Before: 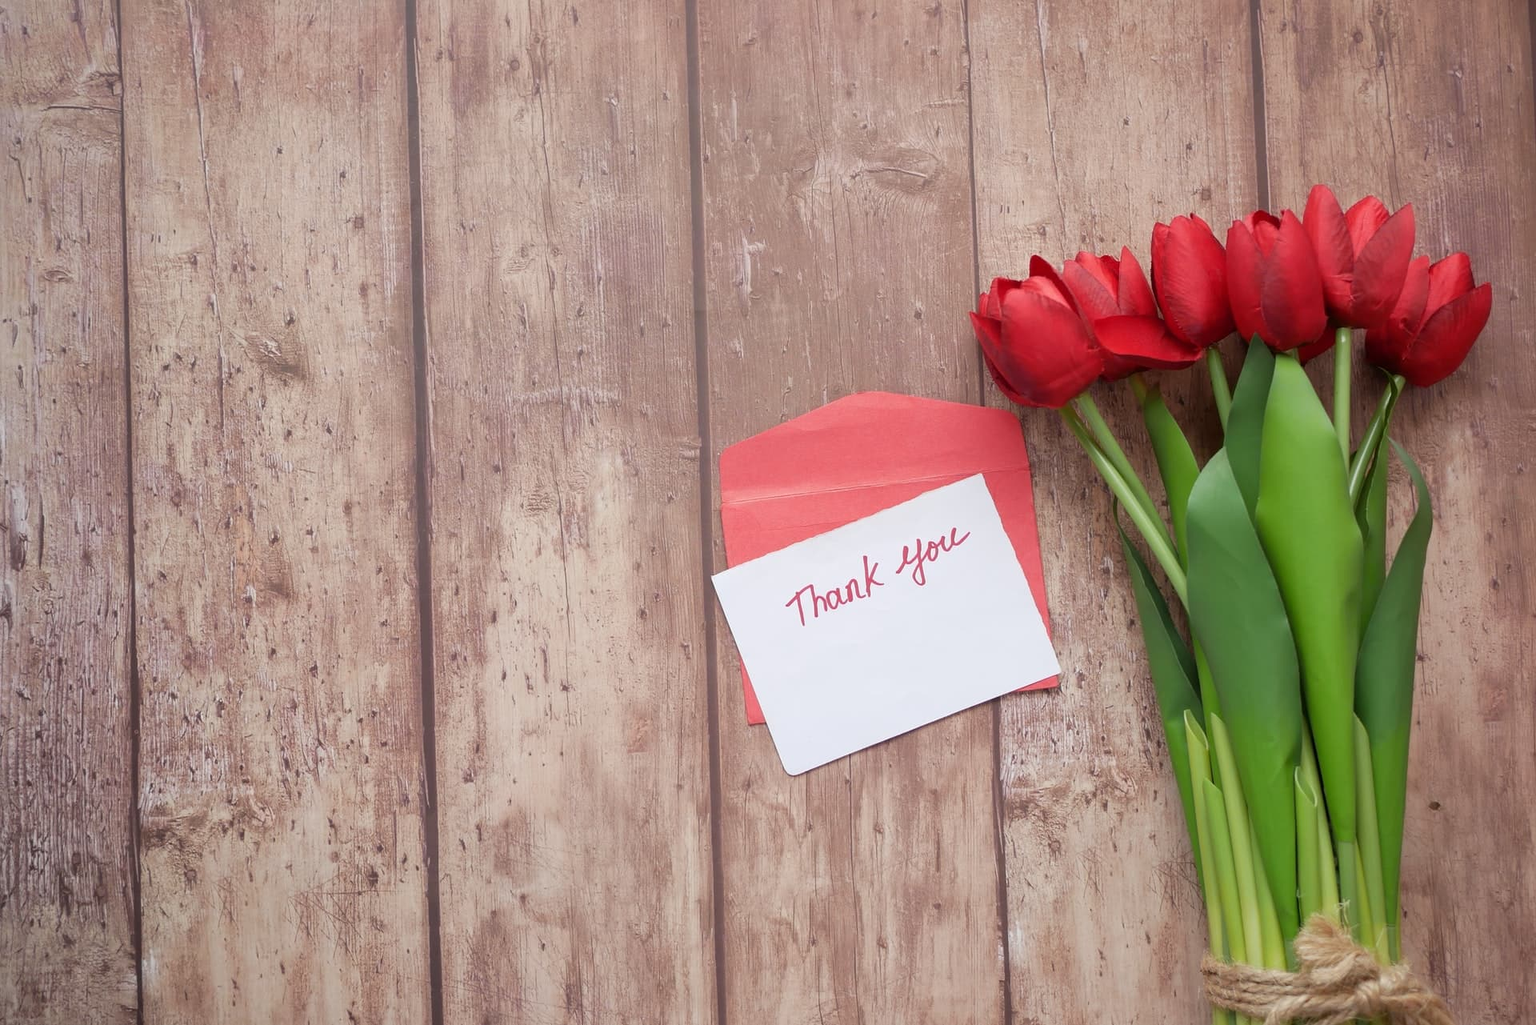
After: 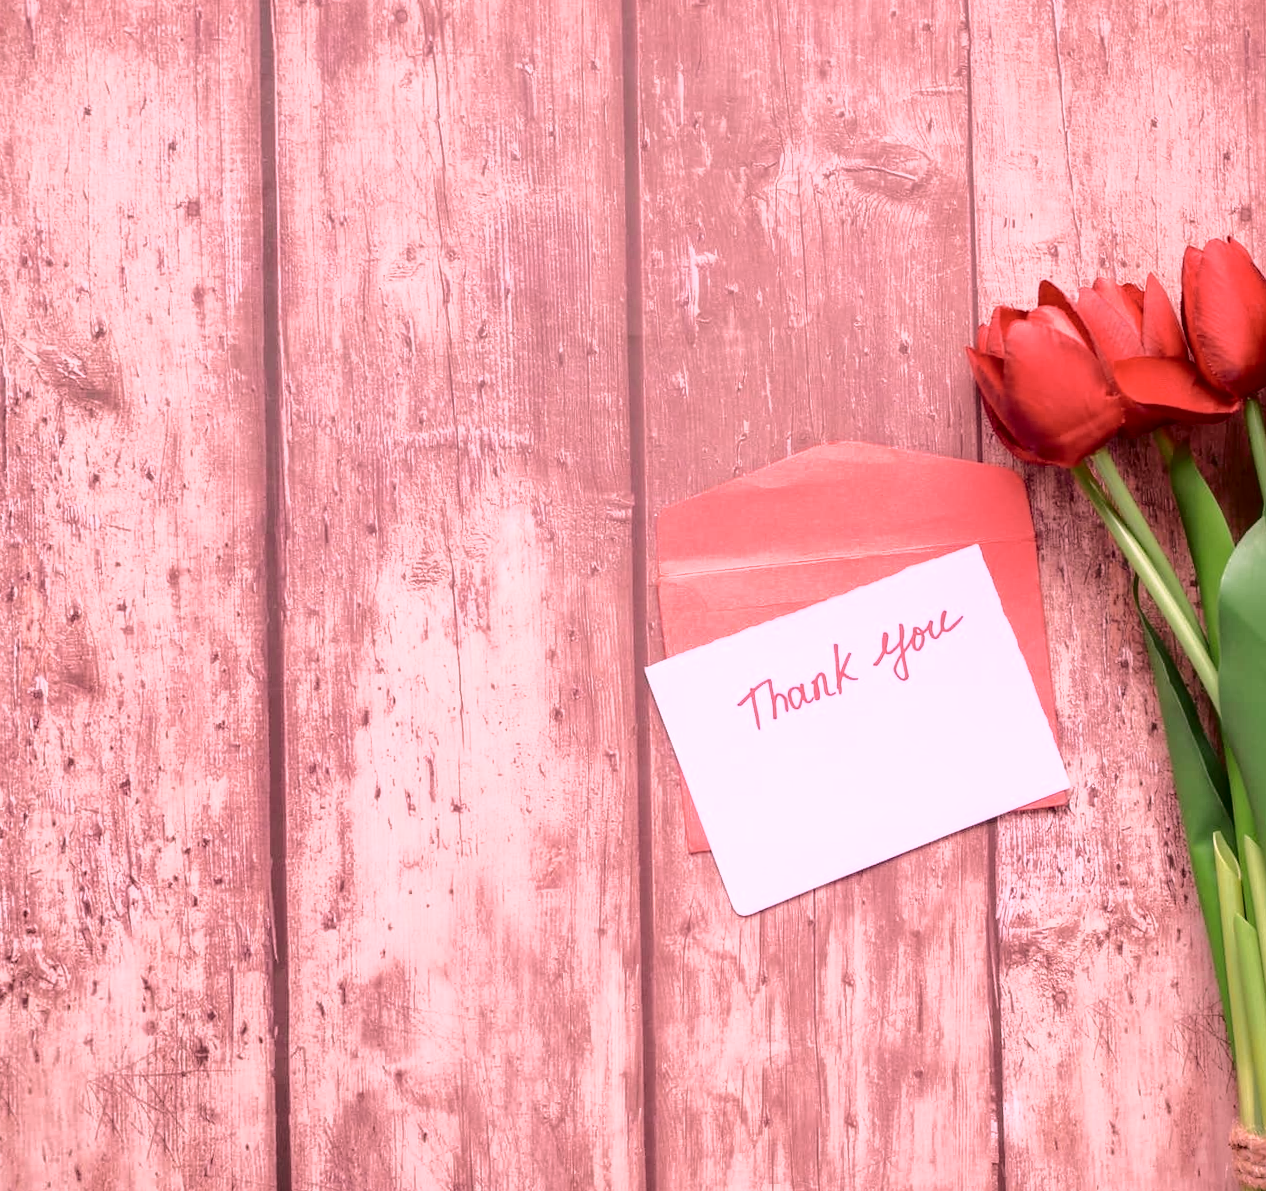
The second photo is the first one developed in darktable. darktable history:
rotate and perspective: rotation 0.679°, lens shift (horizontal) 0.136, crop left 0.009, crop right 0.991, crop top 0.078, crop bottom 0.95
tone curve: curves: ch0 [(0, 0.039) (0.194, 0.159) (0.469, 0.544) (0.693, 0.77) (0.751, 0.871) (1, 1)]; ch1 [(0, 0) (0.508, 0.506) (0.547, 0.563) (0.592, 0.631) (0.715, 0.706) (1, 1)]; ch2 [(0, 0) (0.243, 0.175) (0.362, 0.301) (0.492, 0.515) (0.544, 0.557) (0.595, 0.612) (0.631, 0.641) (1, 1)], color space Lab, independent channels, preserve colors none
crop and rotate: left 15.754%, right 17.579%
white balance: red 1.188, blue 1.11
local contrast: on, module defaults
exposure: compensate highlight preservation false
